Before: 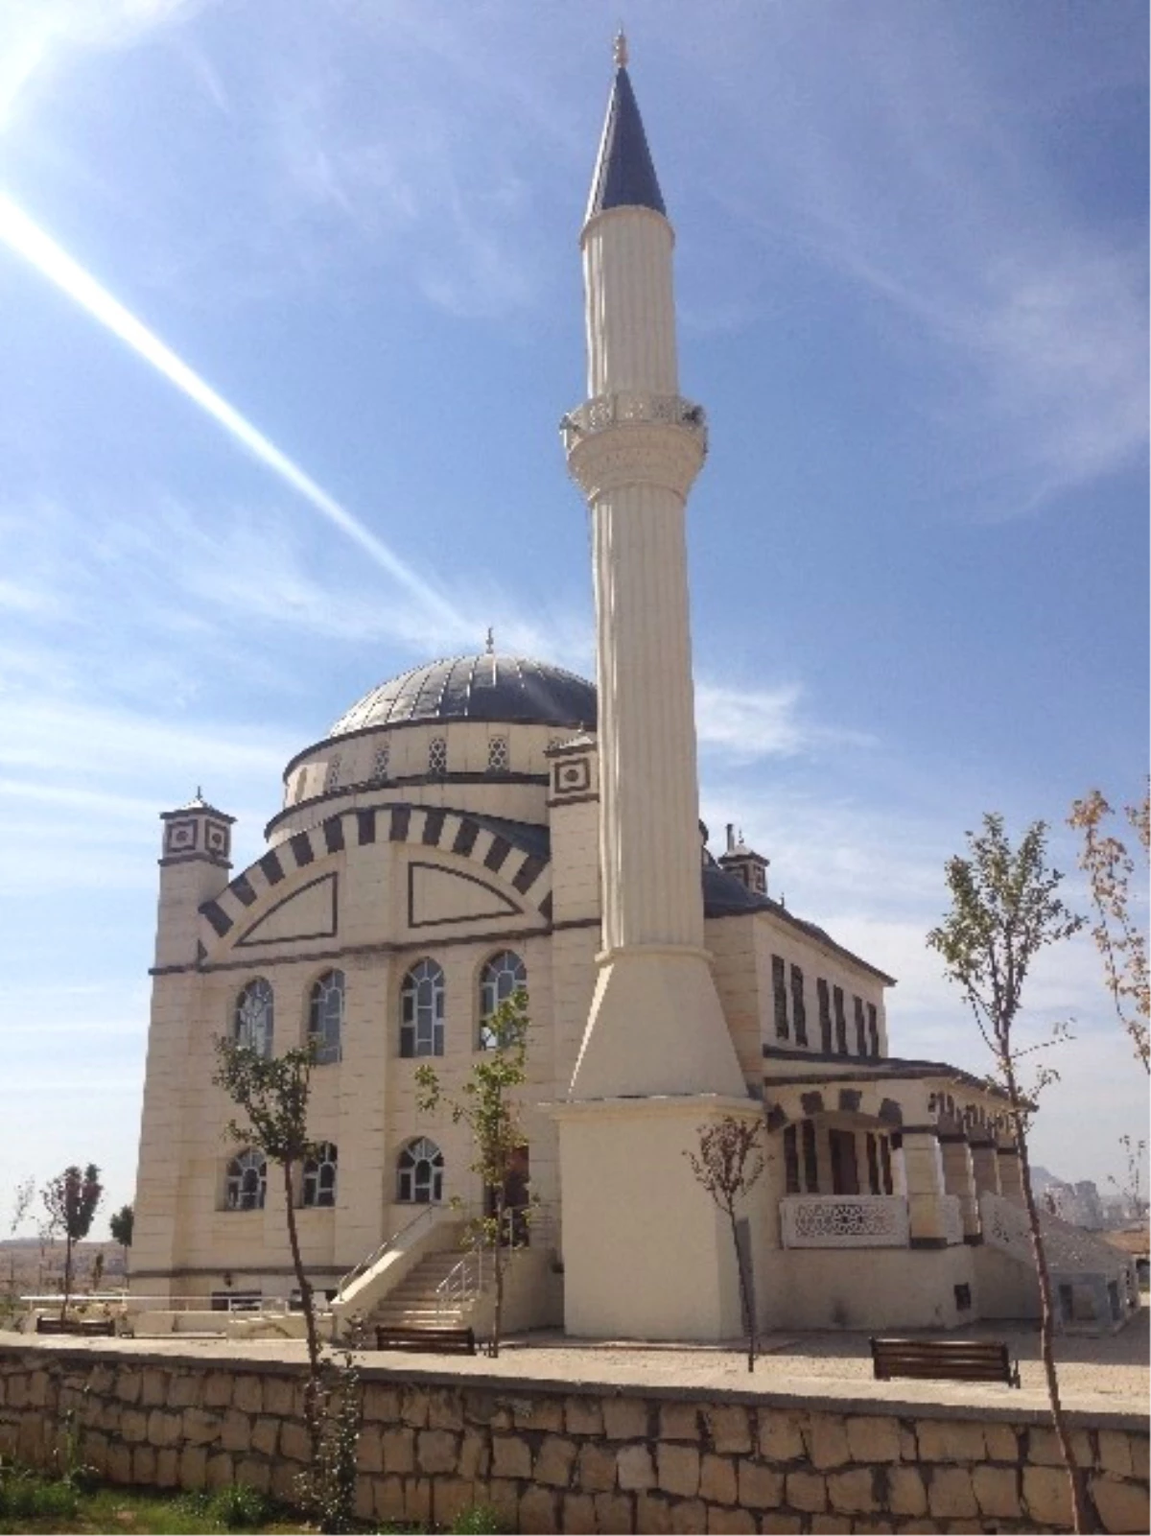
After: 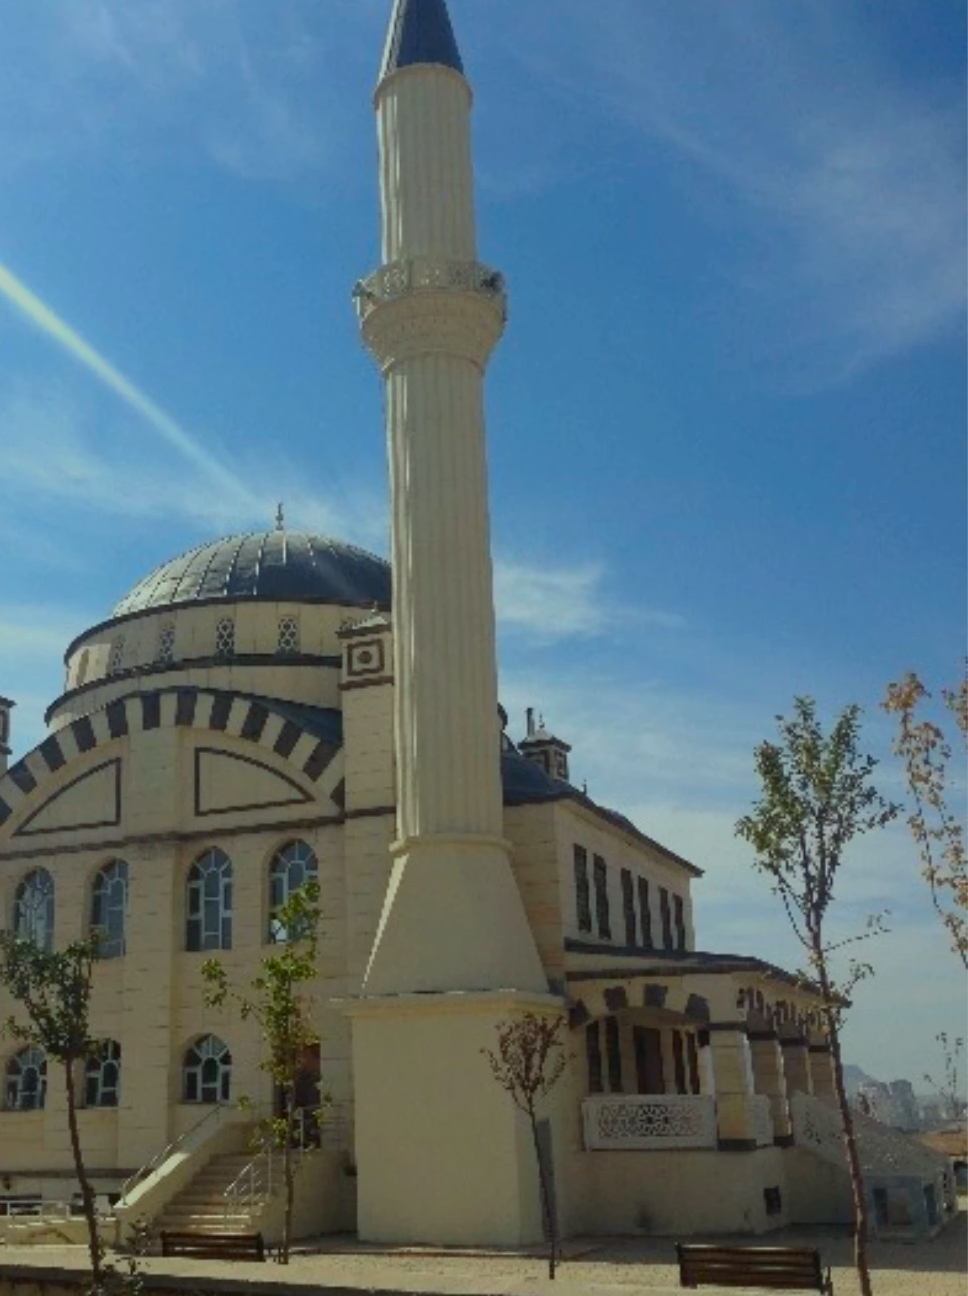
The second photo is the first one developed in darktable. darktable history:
crop: left 19.305%, top 9.443%, bottom 9.577%
exposure: black level correction 0, exposure -0.846 EV, compensate highlight preservation false
color correction: highlights a* -7.64, highlights b* 1.49, shadows a* -3.09, saturation 1.42
